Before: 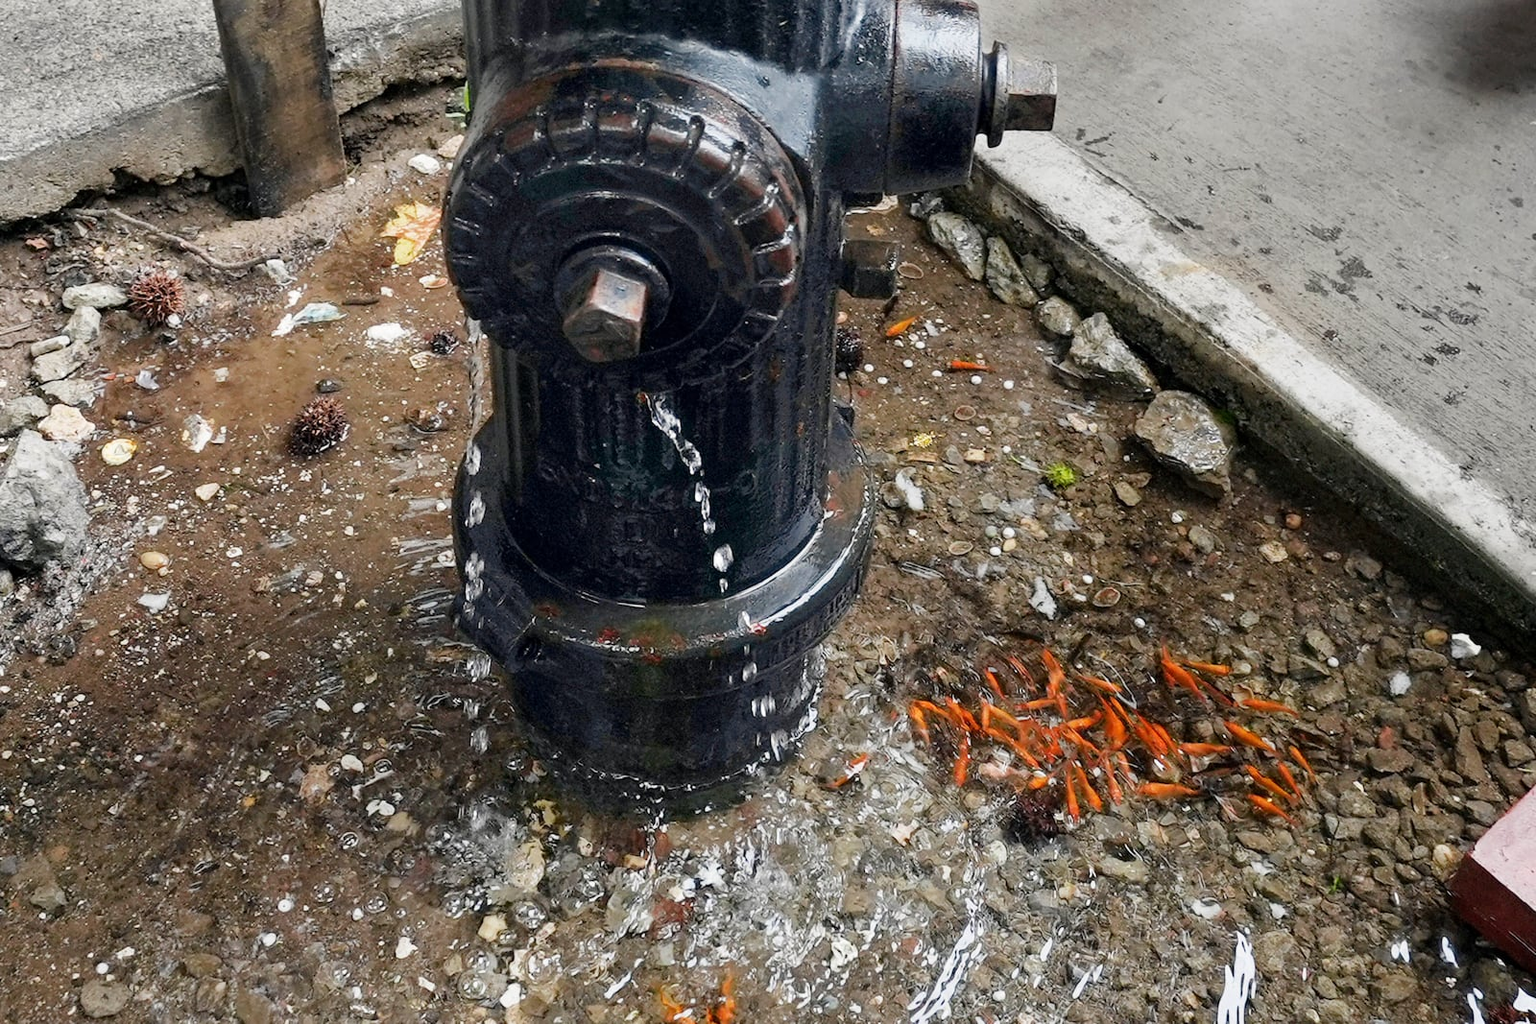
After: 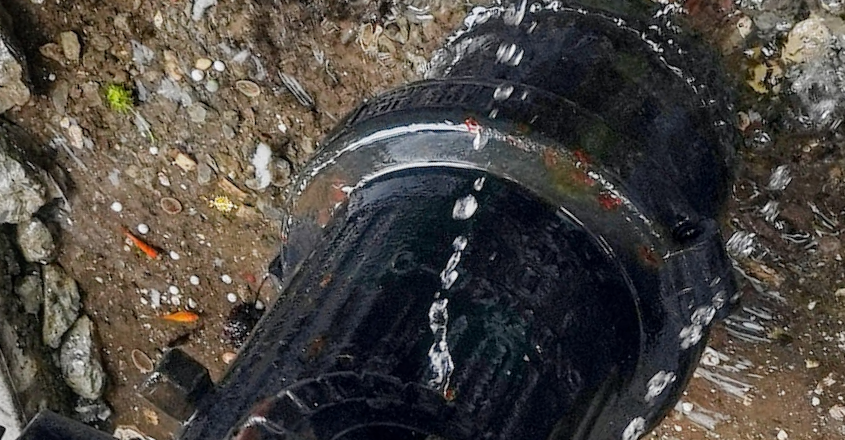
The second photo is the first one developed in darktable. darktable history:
crop and rotate: angle 148.54°, left 9.18%, top 15.621%, right 4.418%, bottom 16.919%
local contrast: detail 110%
